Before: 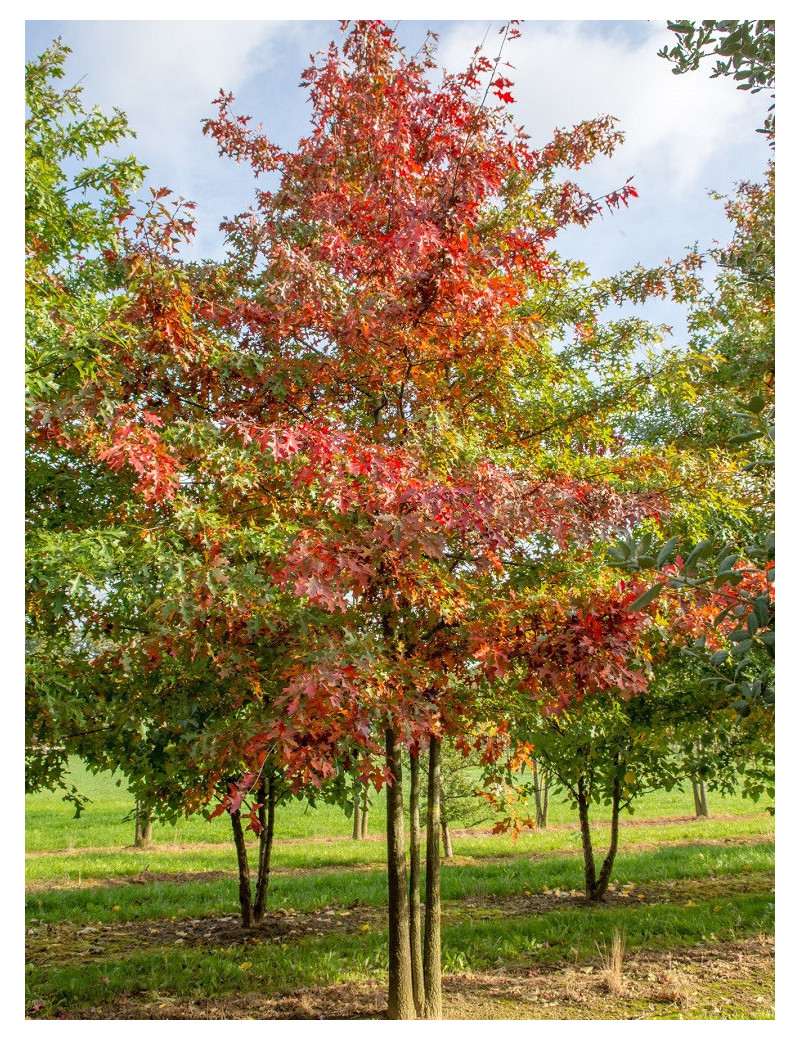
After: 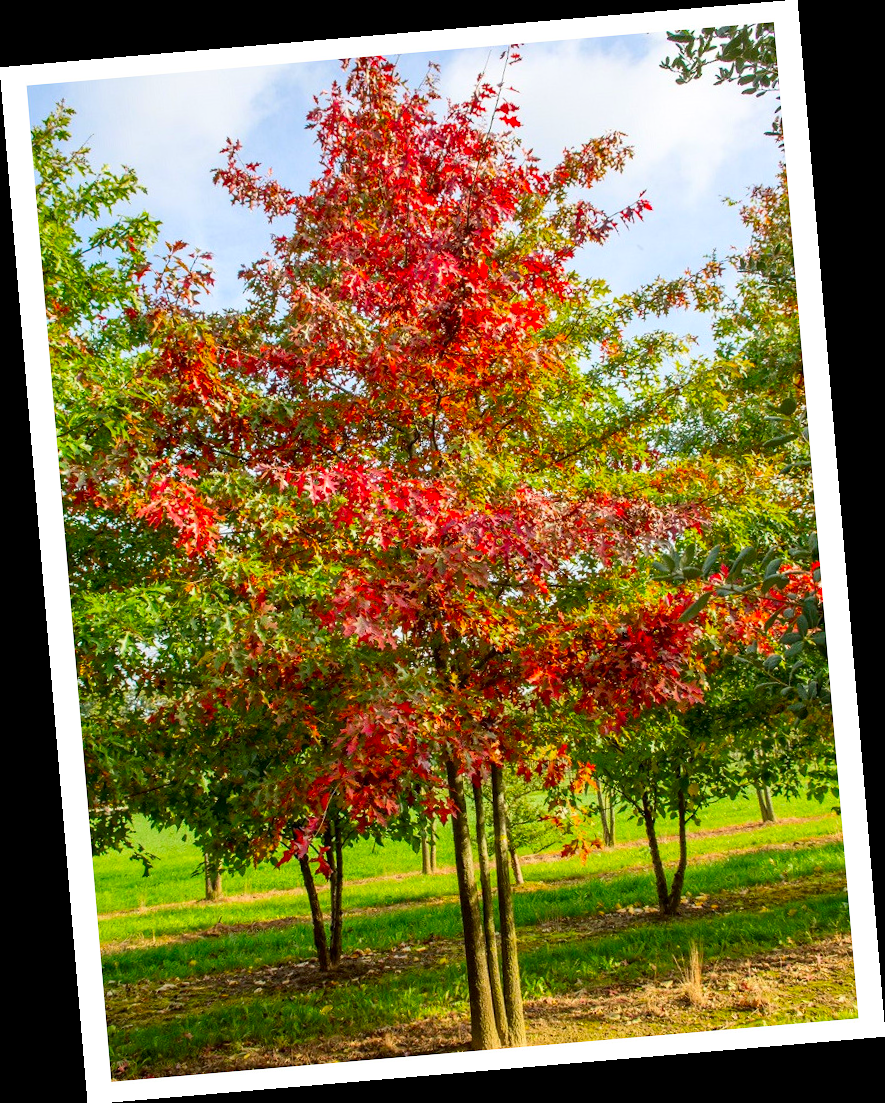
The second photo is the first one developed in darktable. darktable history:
vibrance: vibrance 67%
contrast brightness saturation: contrast 0.18, saturation 0.3
rotate and perspective: rotation -4.86°, automatic cropping off
